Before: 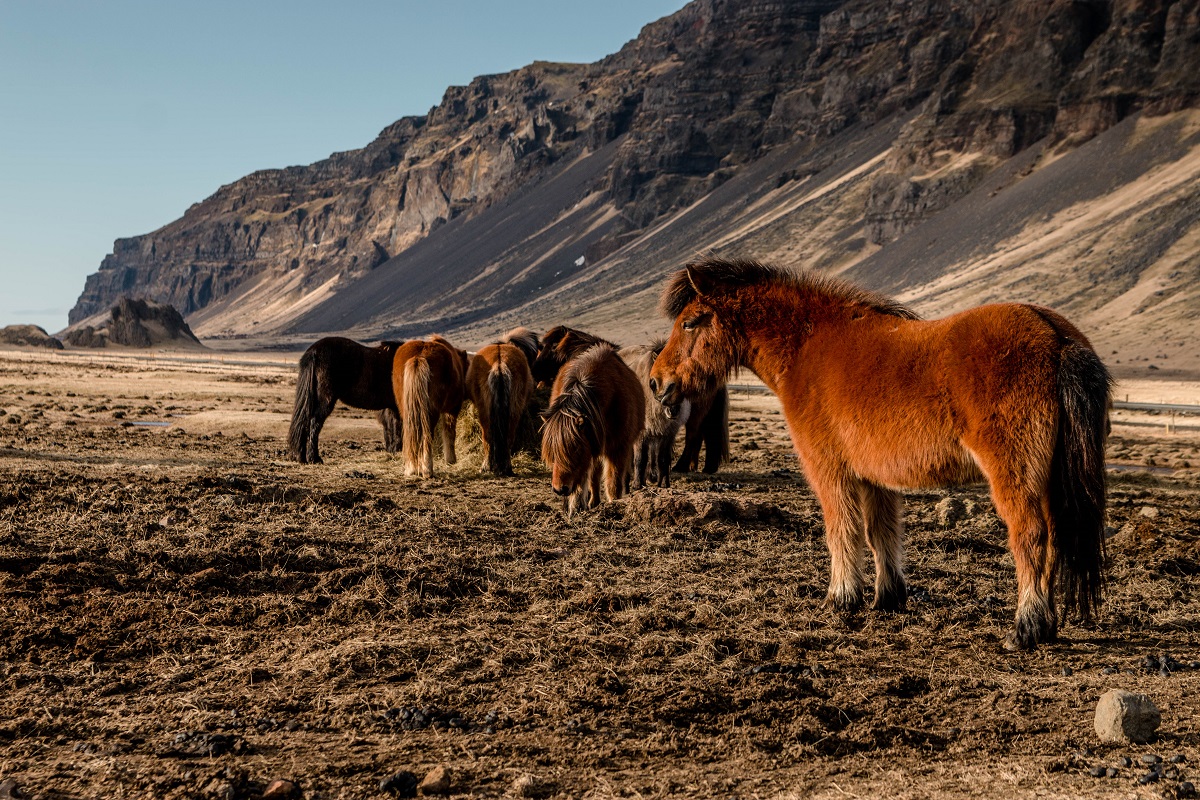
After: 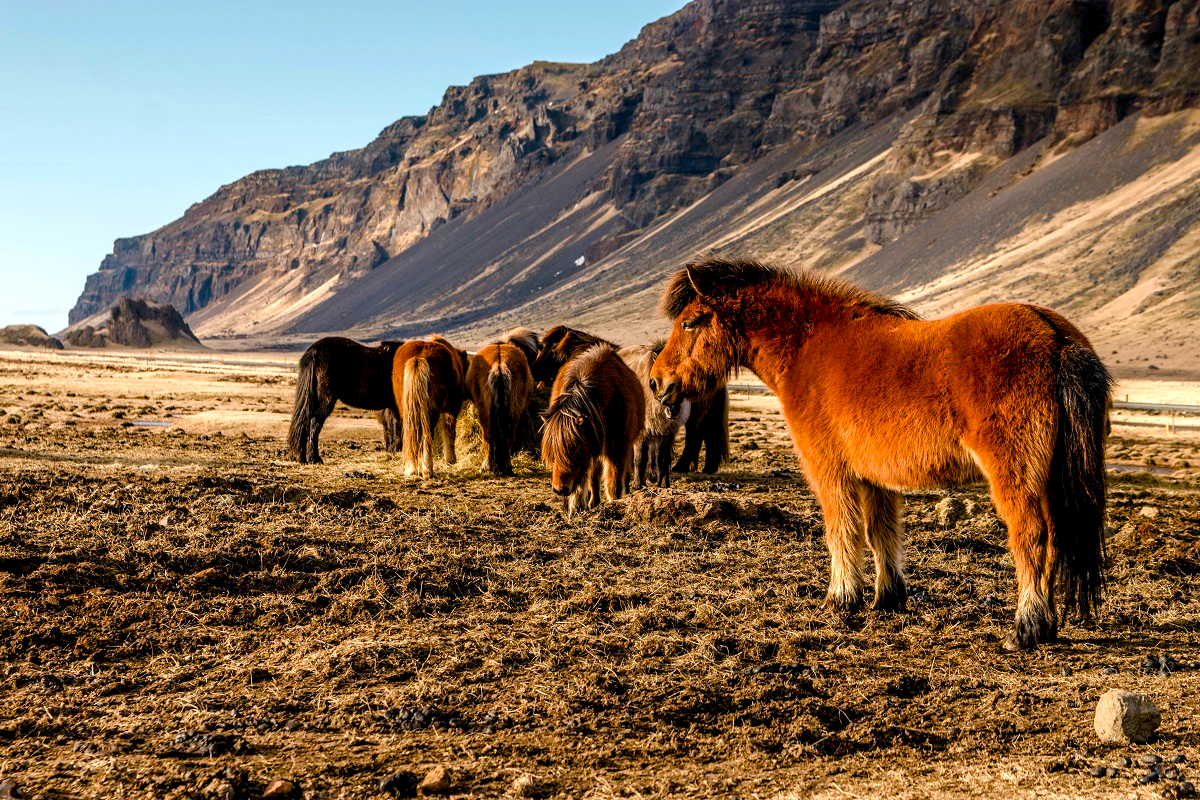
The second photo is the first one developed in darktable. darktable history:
color balance rgb: global offset › luminance -0.304%, global offset › hue 262.49°, linear chroma grading › shadows -8.47%, linear chroma grading › global chroma 9.974%, perceptual saturation grading › global saturation 20%, perceptual saturation grading › highlights -24.748%, perceptual saturation grading › shadows 26.015%, perceptual brilliance grading › global brilliance 2.965%, perceptual brilliance grading › highlights -3.043%, perceptual brilliance grading › shadows 3.555%, global vibrance 20%
exposure: black level correction 0, exposure 0.699 EV, compensate highlight preservation false
